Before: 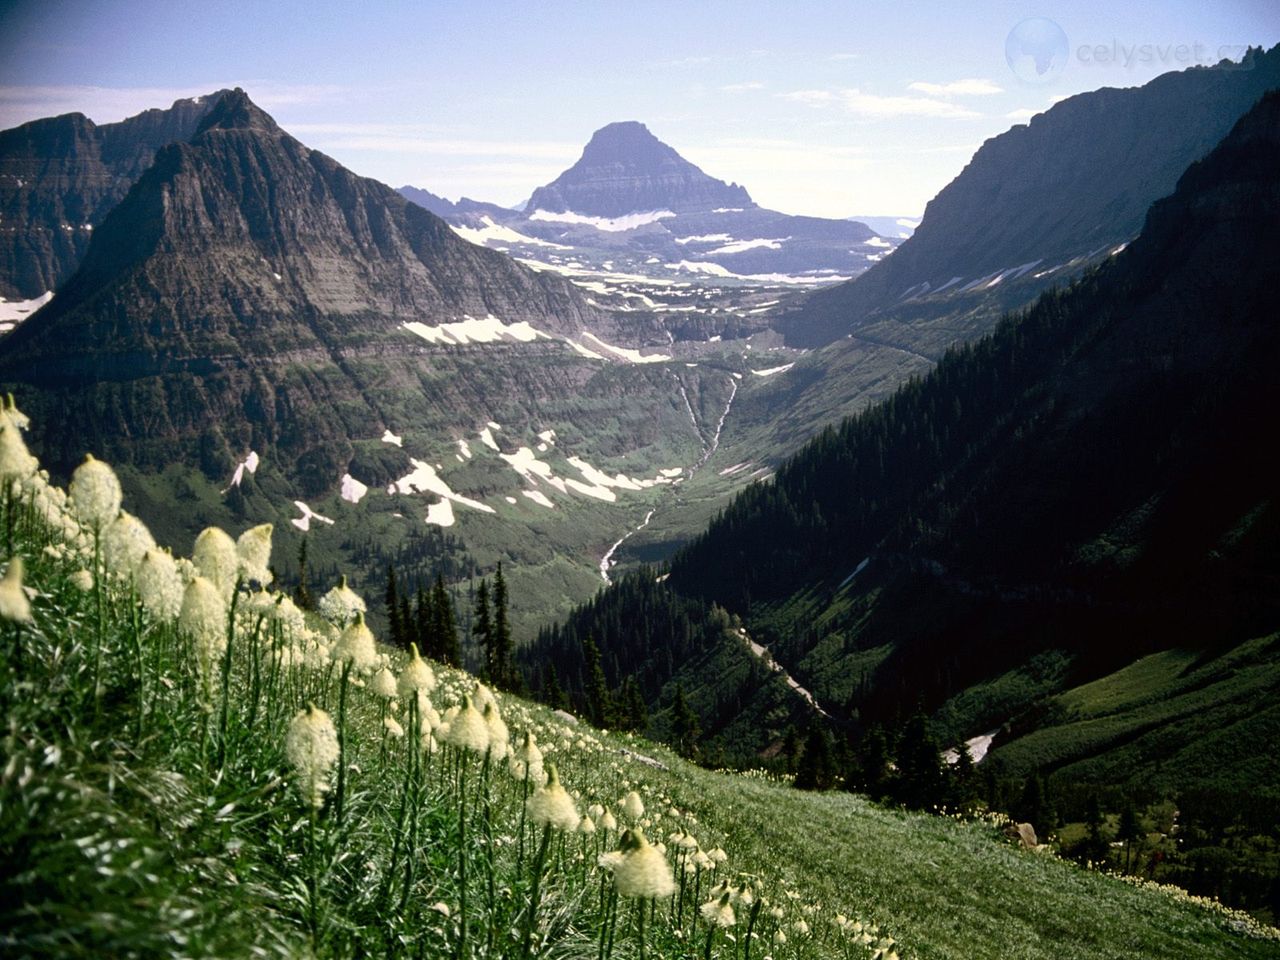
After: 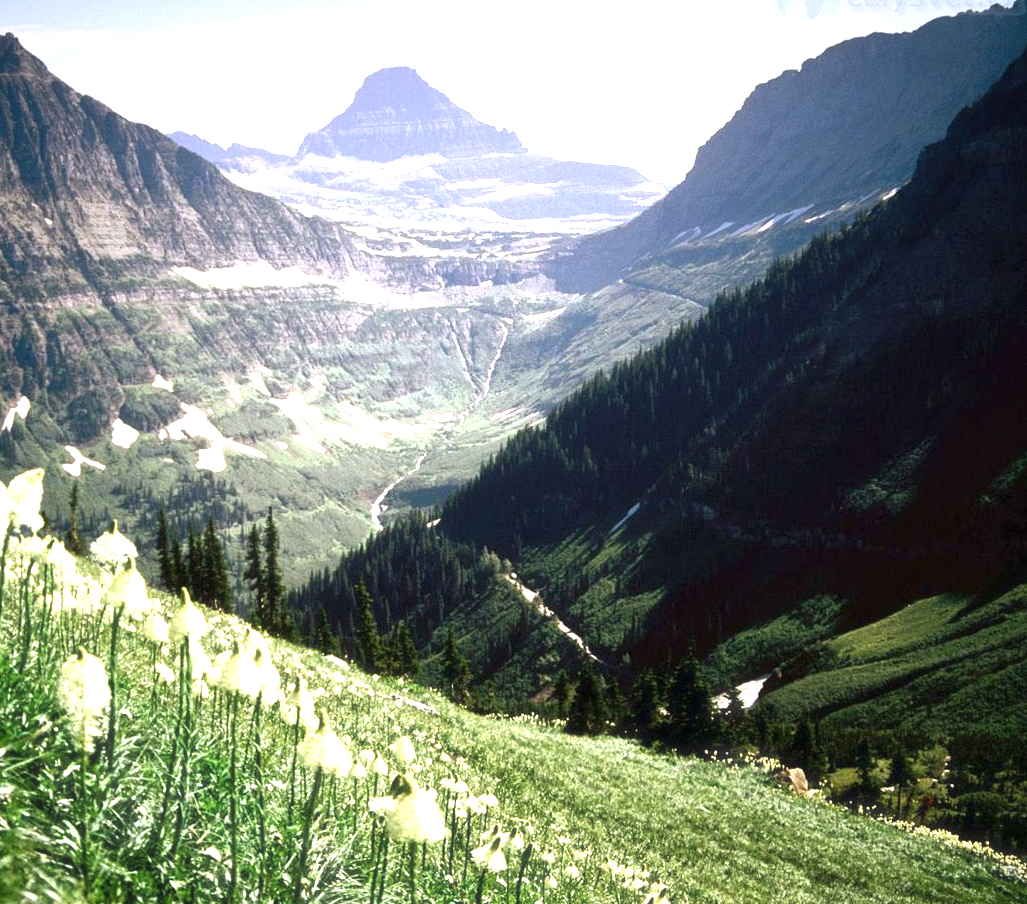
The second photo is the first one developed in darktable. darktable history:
haze removal: strength -0.05
crop and rotate: left 17.959%, top 5.771%, right 1.742%
exposure: black level correction 0, exposure 1.675 EV, compensate exposure bias true, compensate highlight preservation false
shadows and highlights: shadows 12, white point adjustment 1.2, highlights -0.36, soften with gaussian
vignetting: fall-off start 97.52%, fall-off radius 100%, brightness -0.574, saturation 0, center (-0.027, 0.404), width/height ratio 1.368, unbound false
